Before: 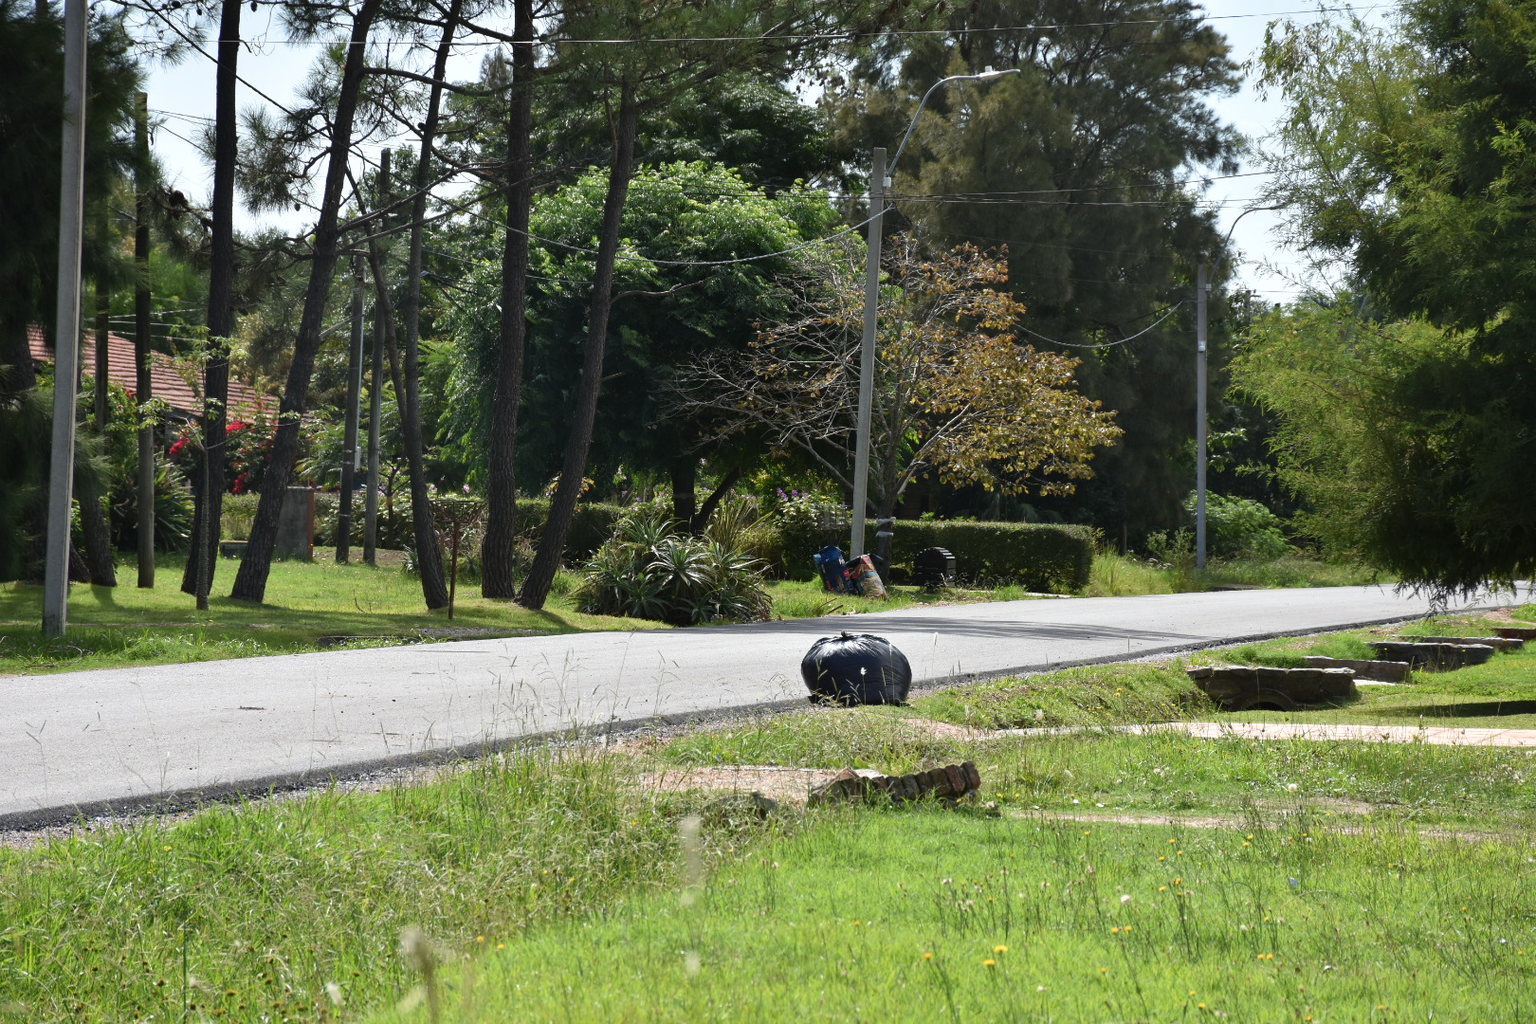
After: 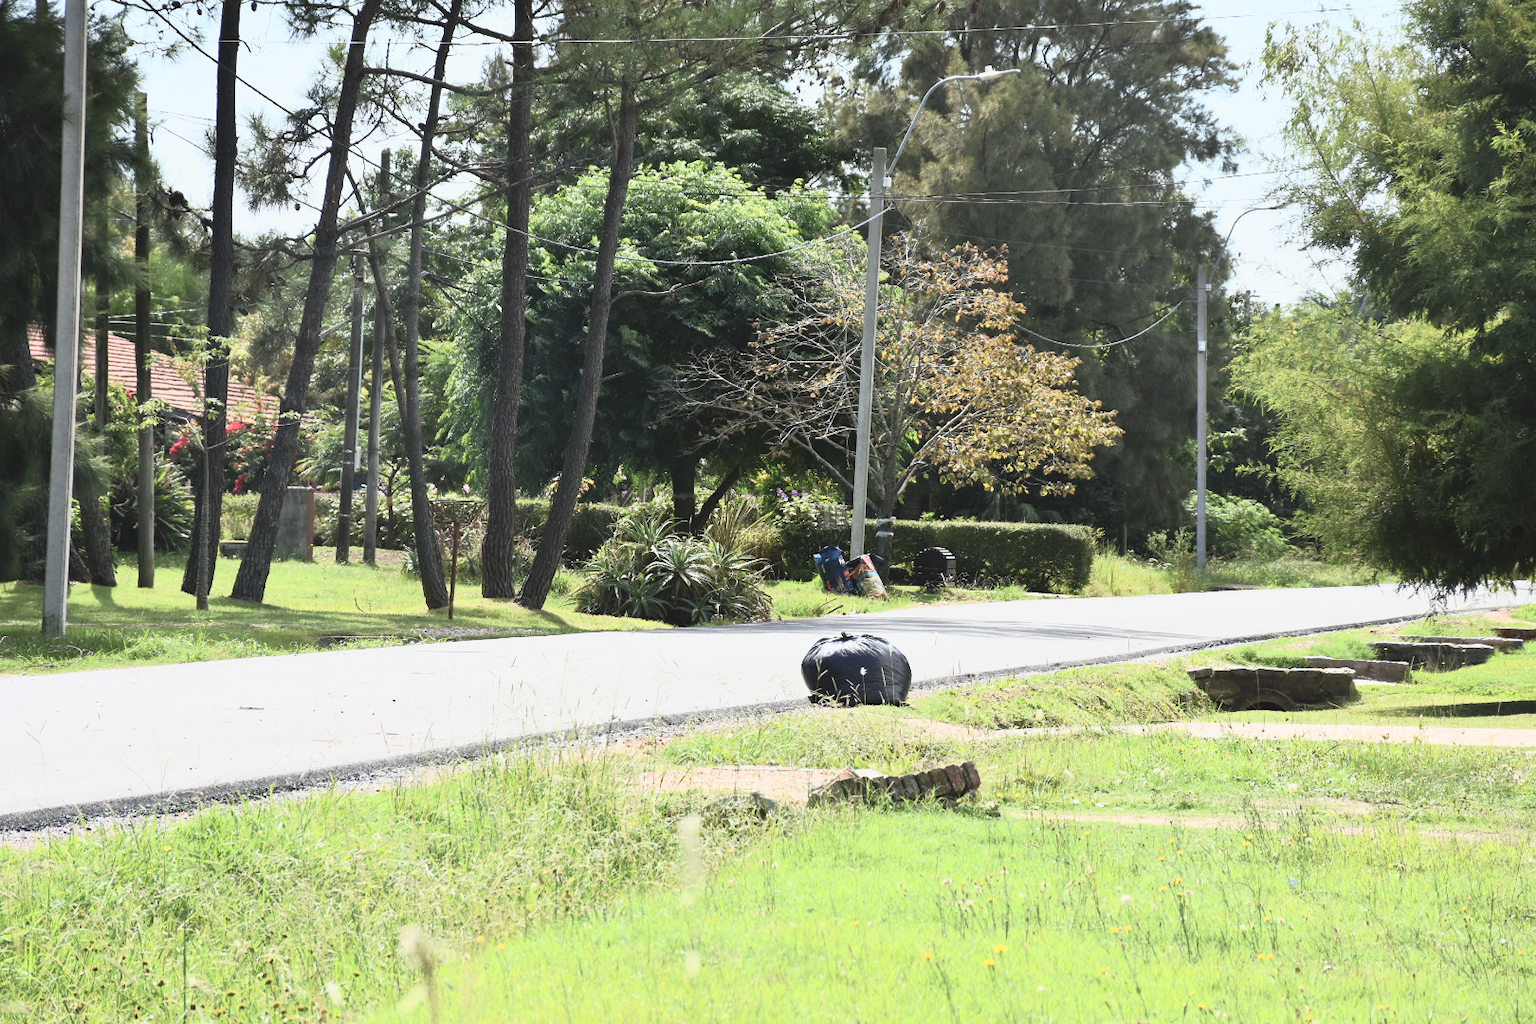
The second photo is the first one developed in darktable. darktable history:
tone curve: curves: ch0 [(0, 0.052) (0.207, 0.35) (0.392, 0.592) (0.54, 0.803) (0.725, 0.922) (0.99, 0.974)], color space Lab, independent channels, preserve colors none
contrast equalizer: y [[0.5 ×6], [0.5 ×6], [0.5, 0.5, 0.501, 0.545, 0.707, 0.863], [0 ×6], [0 ×6]]
